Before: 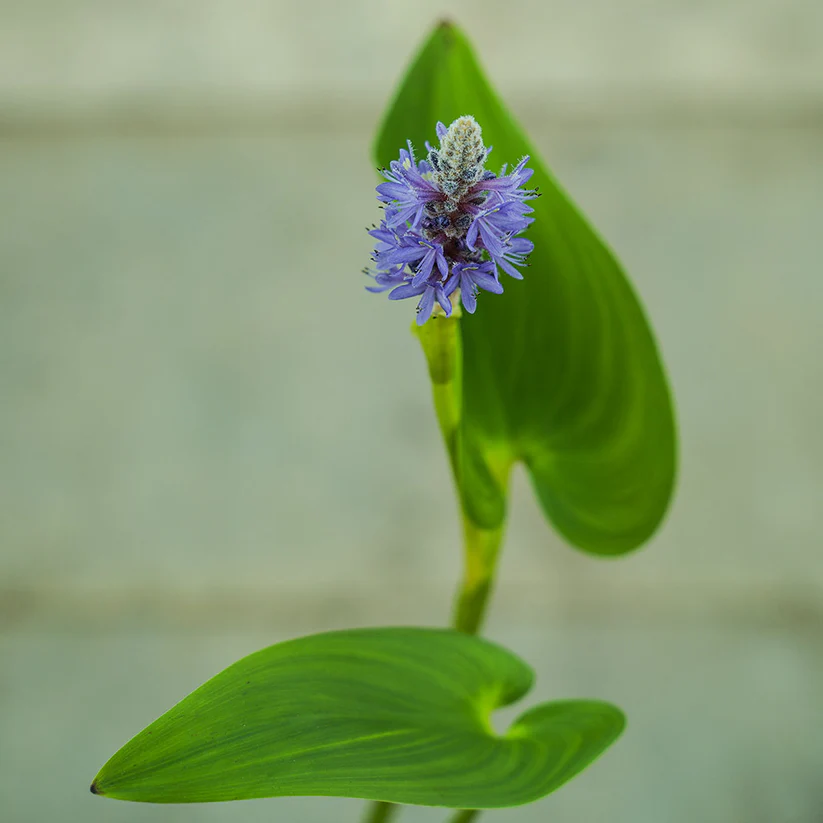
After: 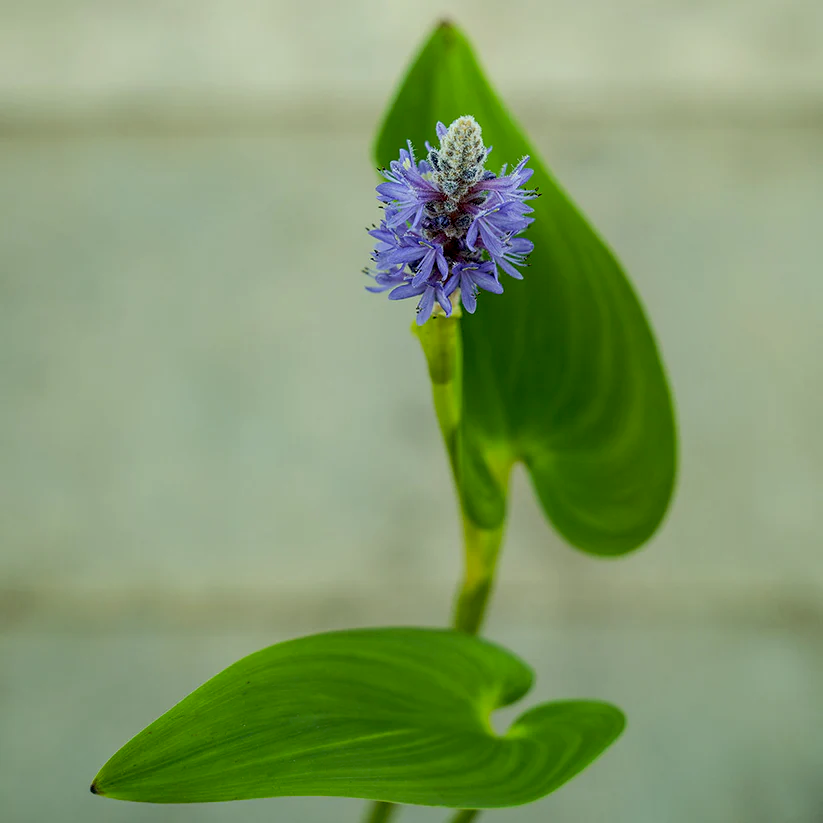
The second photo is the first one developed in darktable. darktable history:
tone equalizer: -7 EV -0.605 EV, -6 EV 0.994 EV, -5 EV -0.452 EV, -4 EV 0.457 EV, -3 EV 0.428 EV, -2 EV 0.177 EV, -1 EV -0.128 EV, +0 EV -0.368 EV, smoothing diameter 24.84%, edges refinement/feathering 7.14, preserve details guided filter
exposure: black level correction 0.013, compensate exposure bias true, compensate highlight preservation false
